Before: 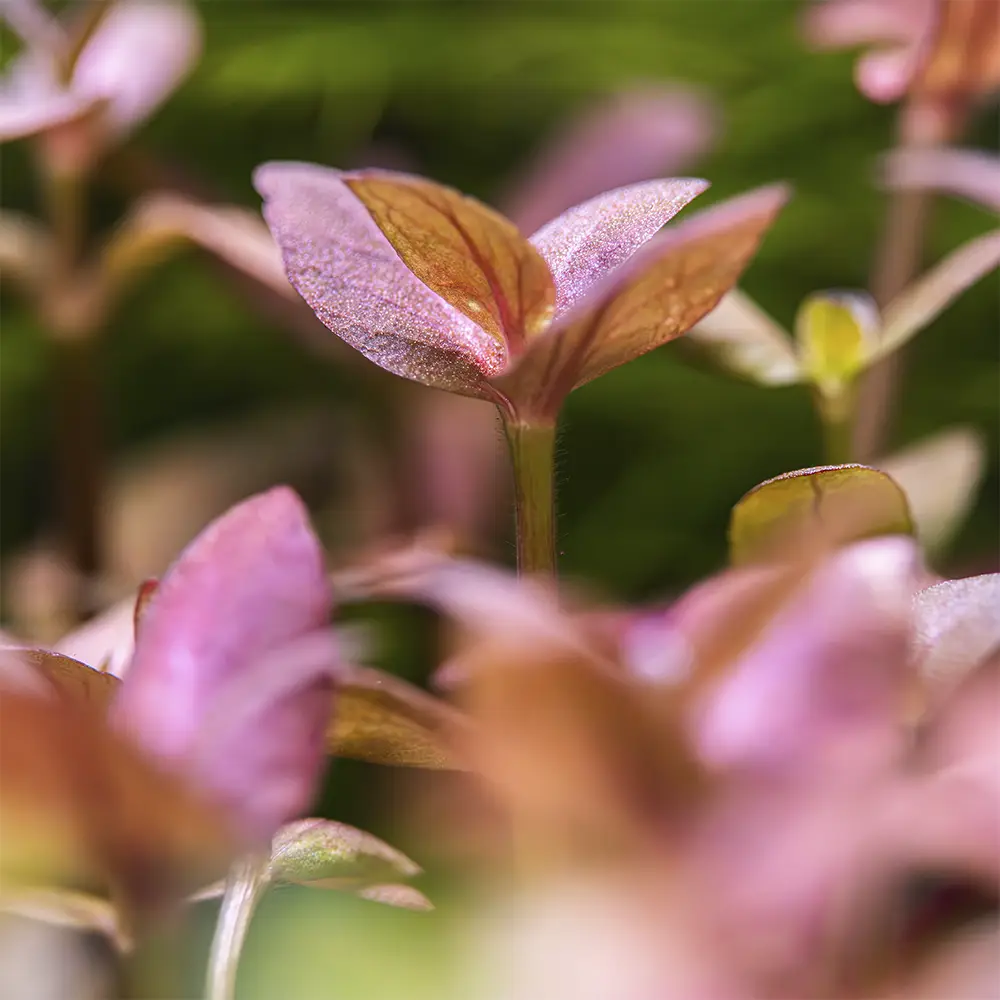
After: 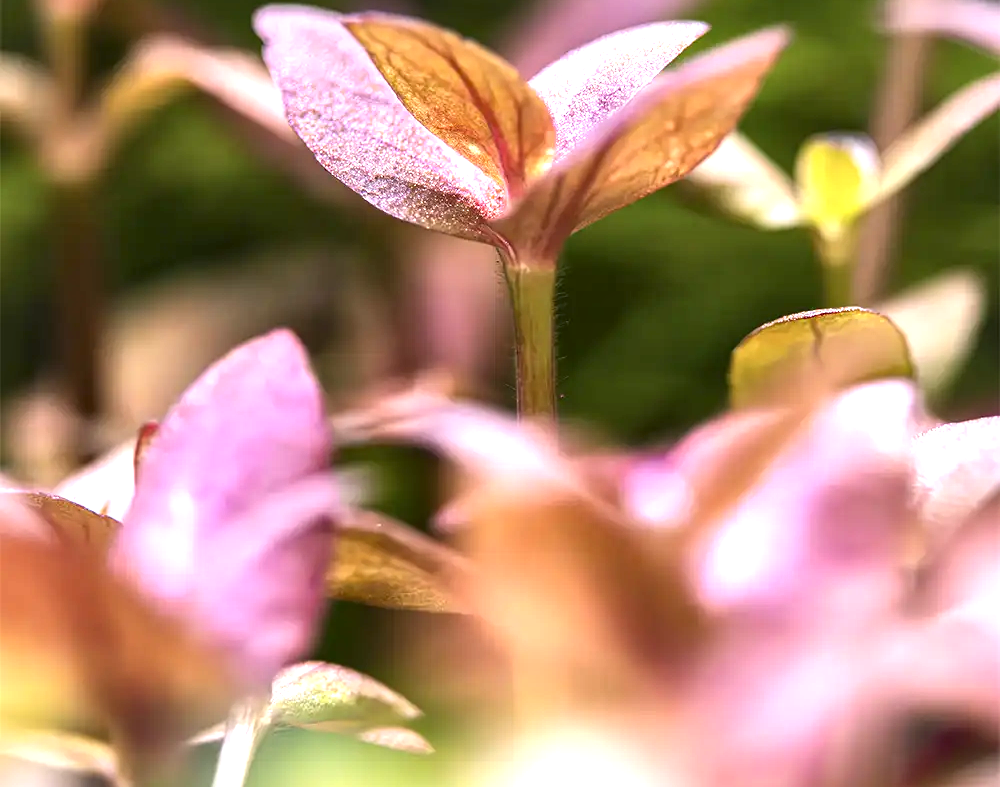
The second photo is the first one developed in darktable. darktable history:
crop and rotate: top 15.774%, bottom 5.506%
local contrast: mode bilateral grid, contrast 25, coarseness 60, detail 151%, midtone range 0.2
exposure: black level correction 0.001, exposure 0.955 EV, compensate exposure bias true, compensate highlight preservation false
